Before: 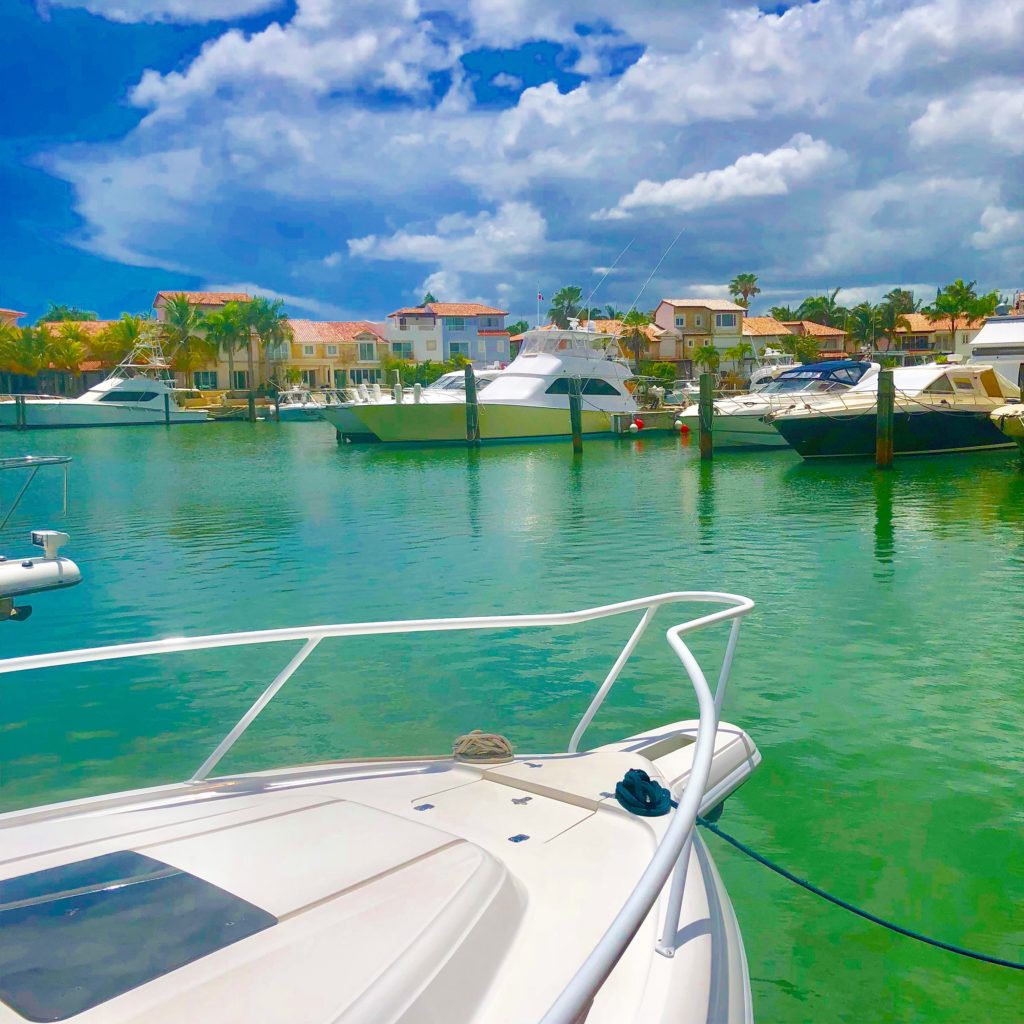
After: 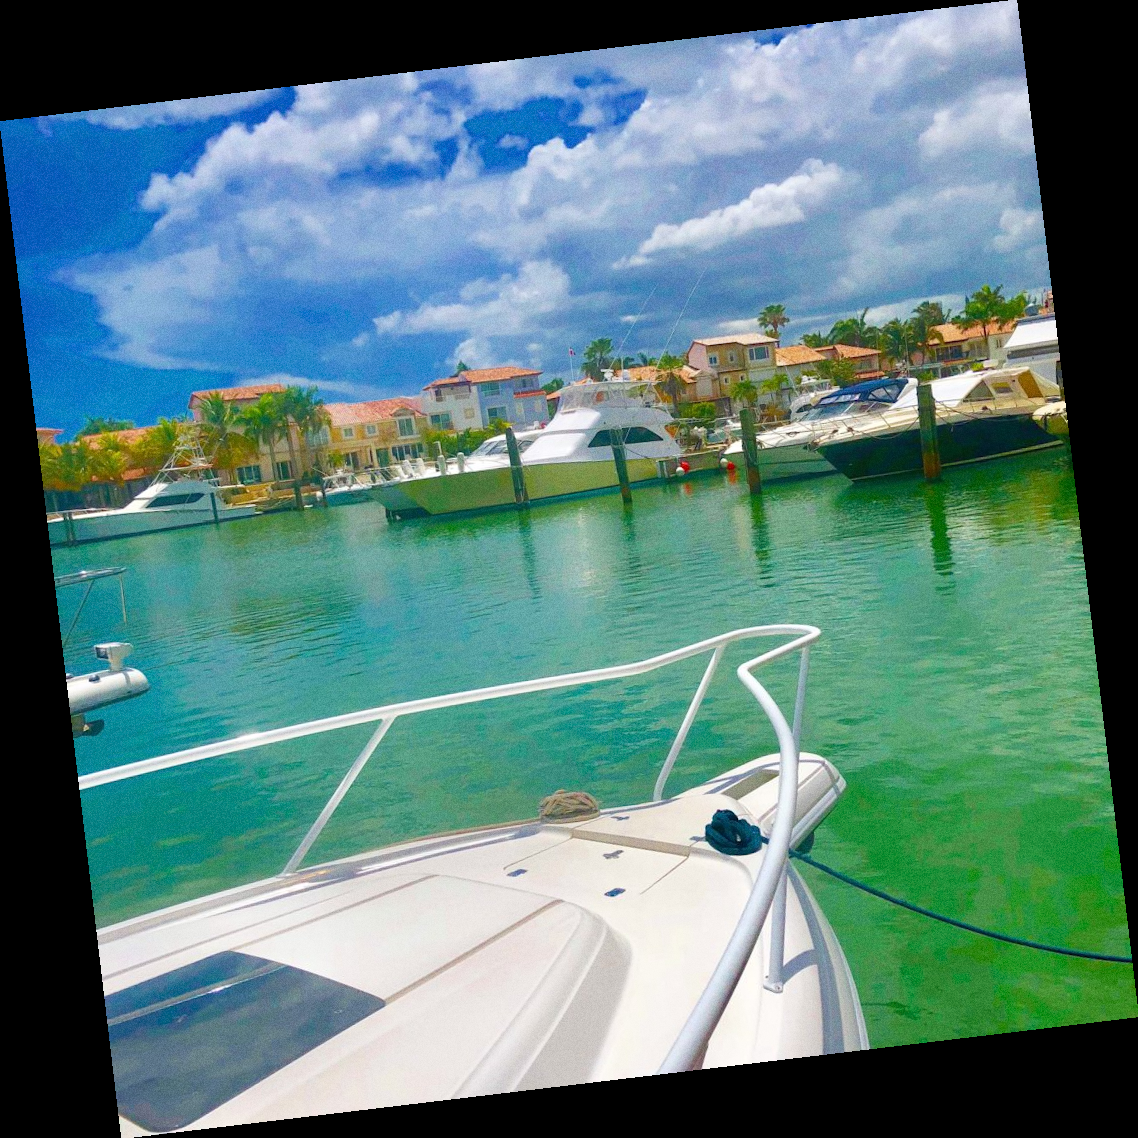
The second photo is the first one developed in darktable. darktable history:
grain: coarseness 0.09 ISO
rotate and perspective: rotation -6.83°, automatic cropping off
